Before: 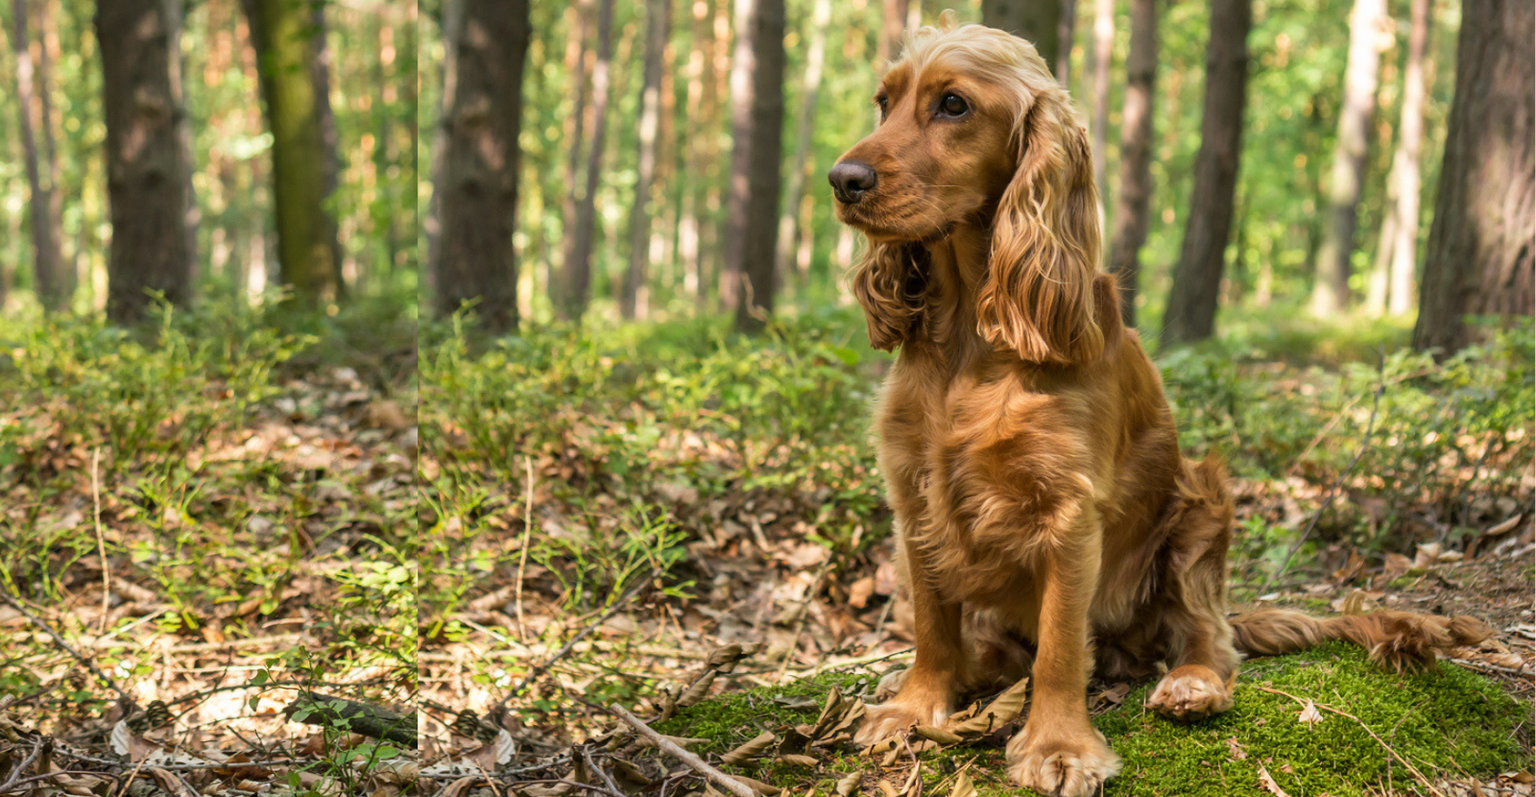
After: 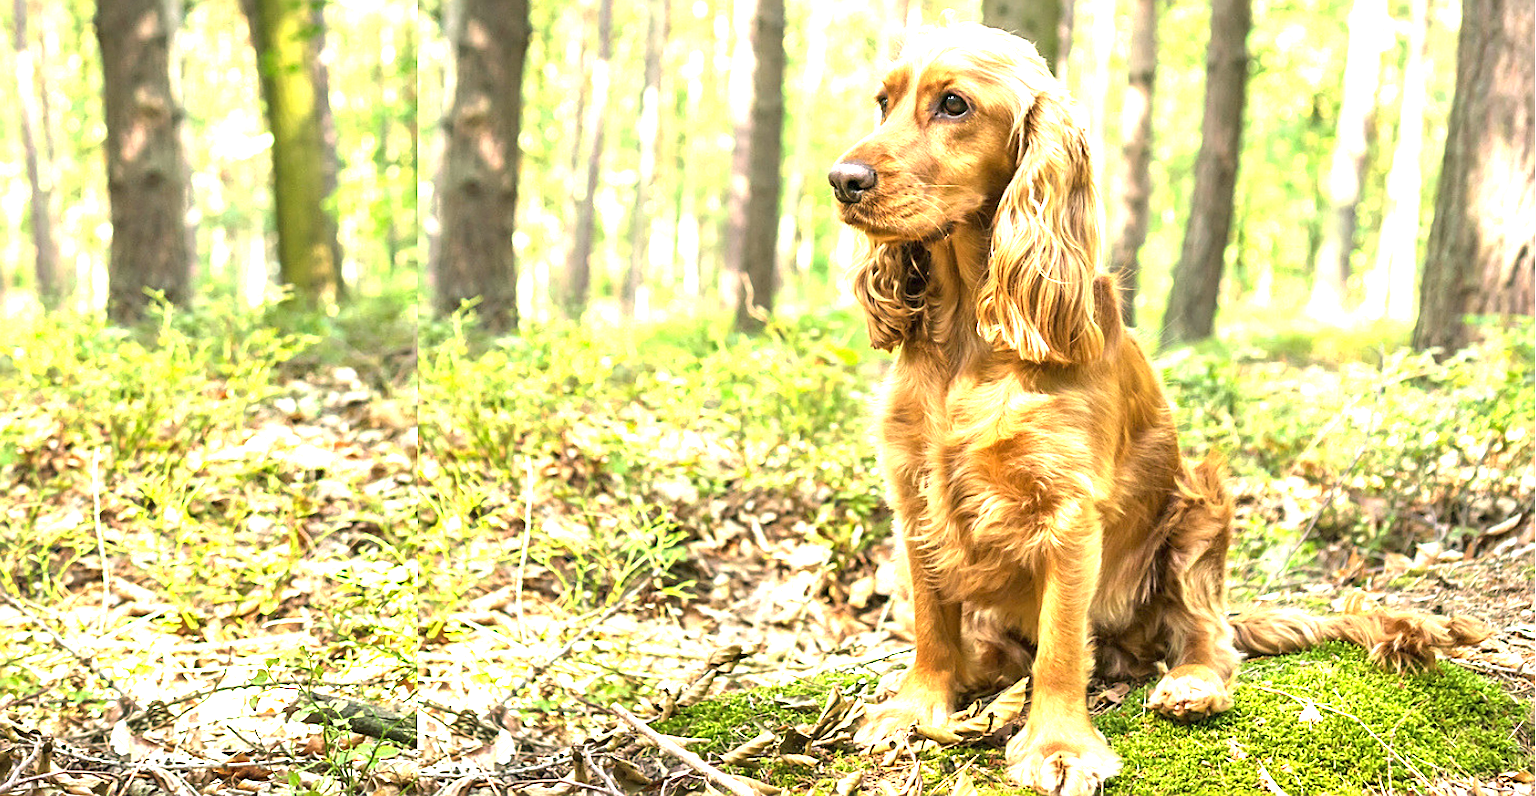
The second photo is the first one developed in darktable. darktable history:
sharpen: on, module defaults
exposure: black level correction 0, exposure 2.088 EV, compensate exposure bias true, compensate highlight preservation false
